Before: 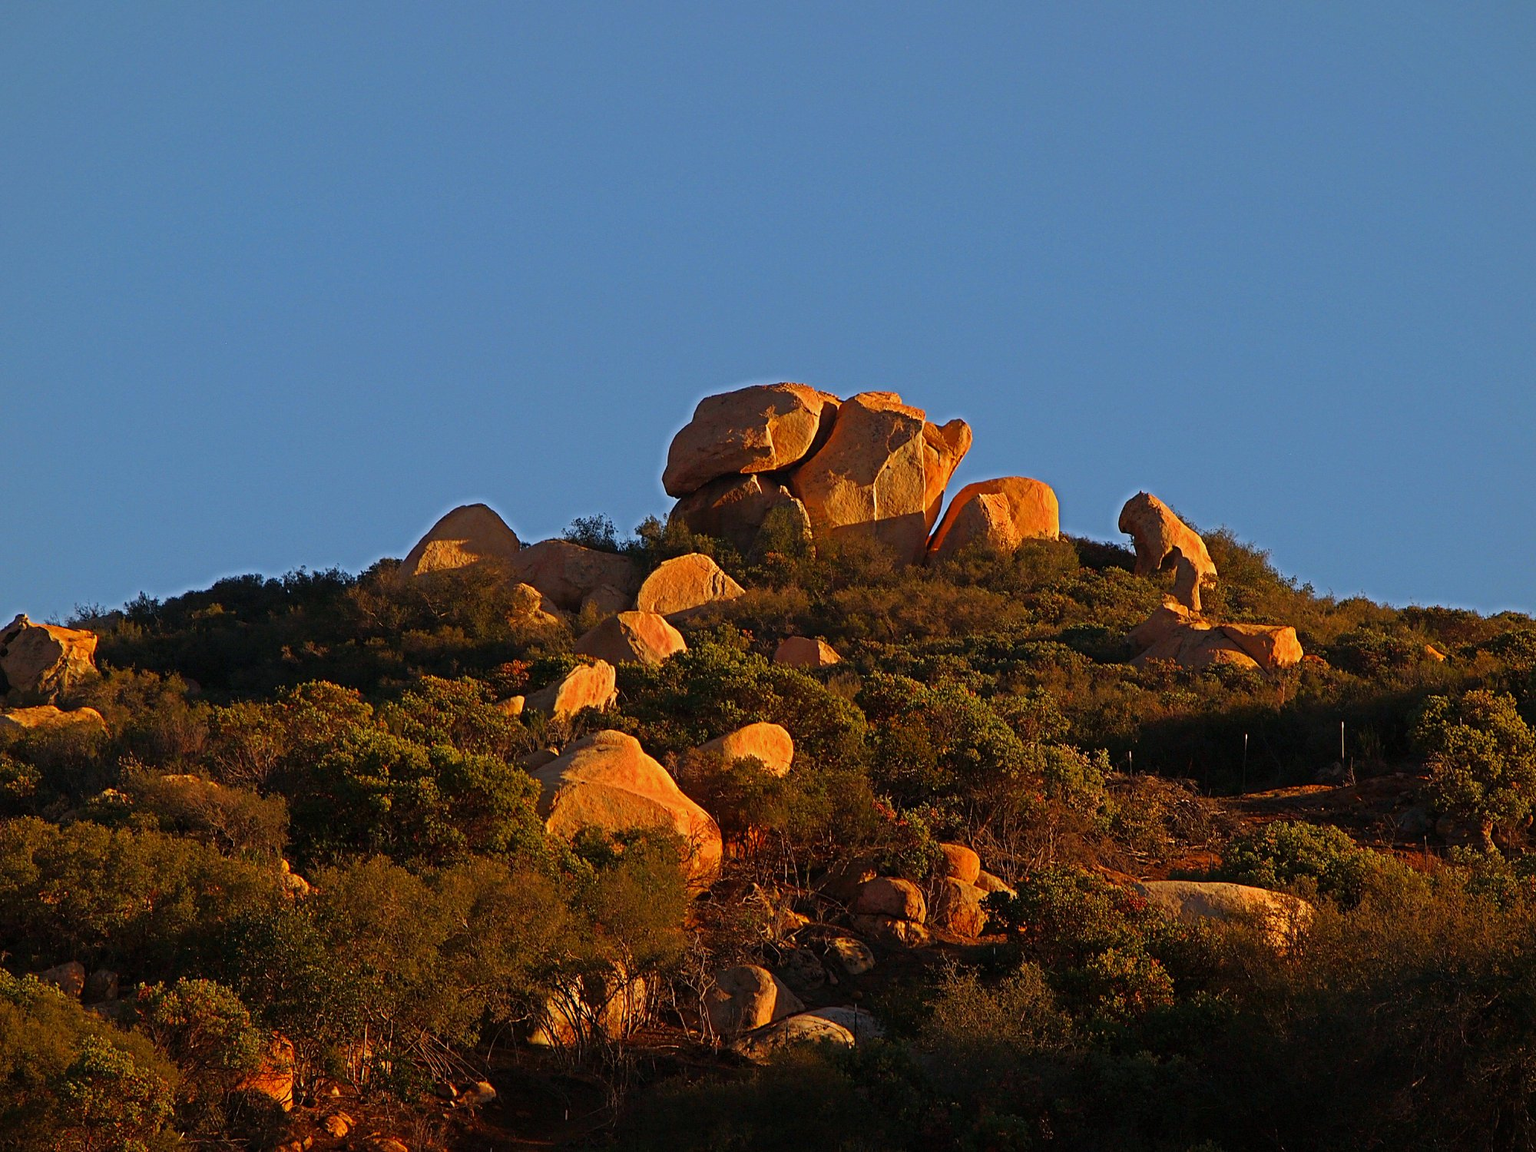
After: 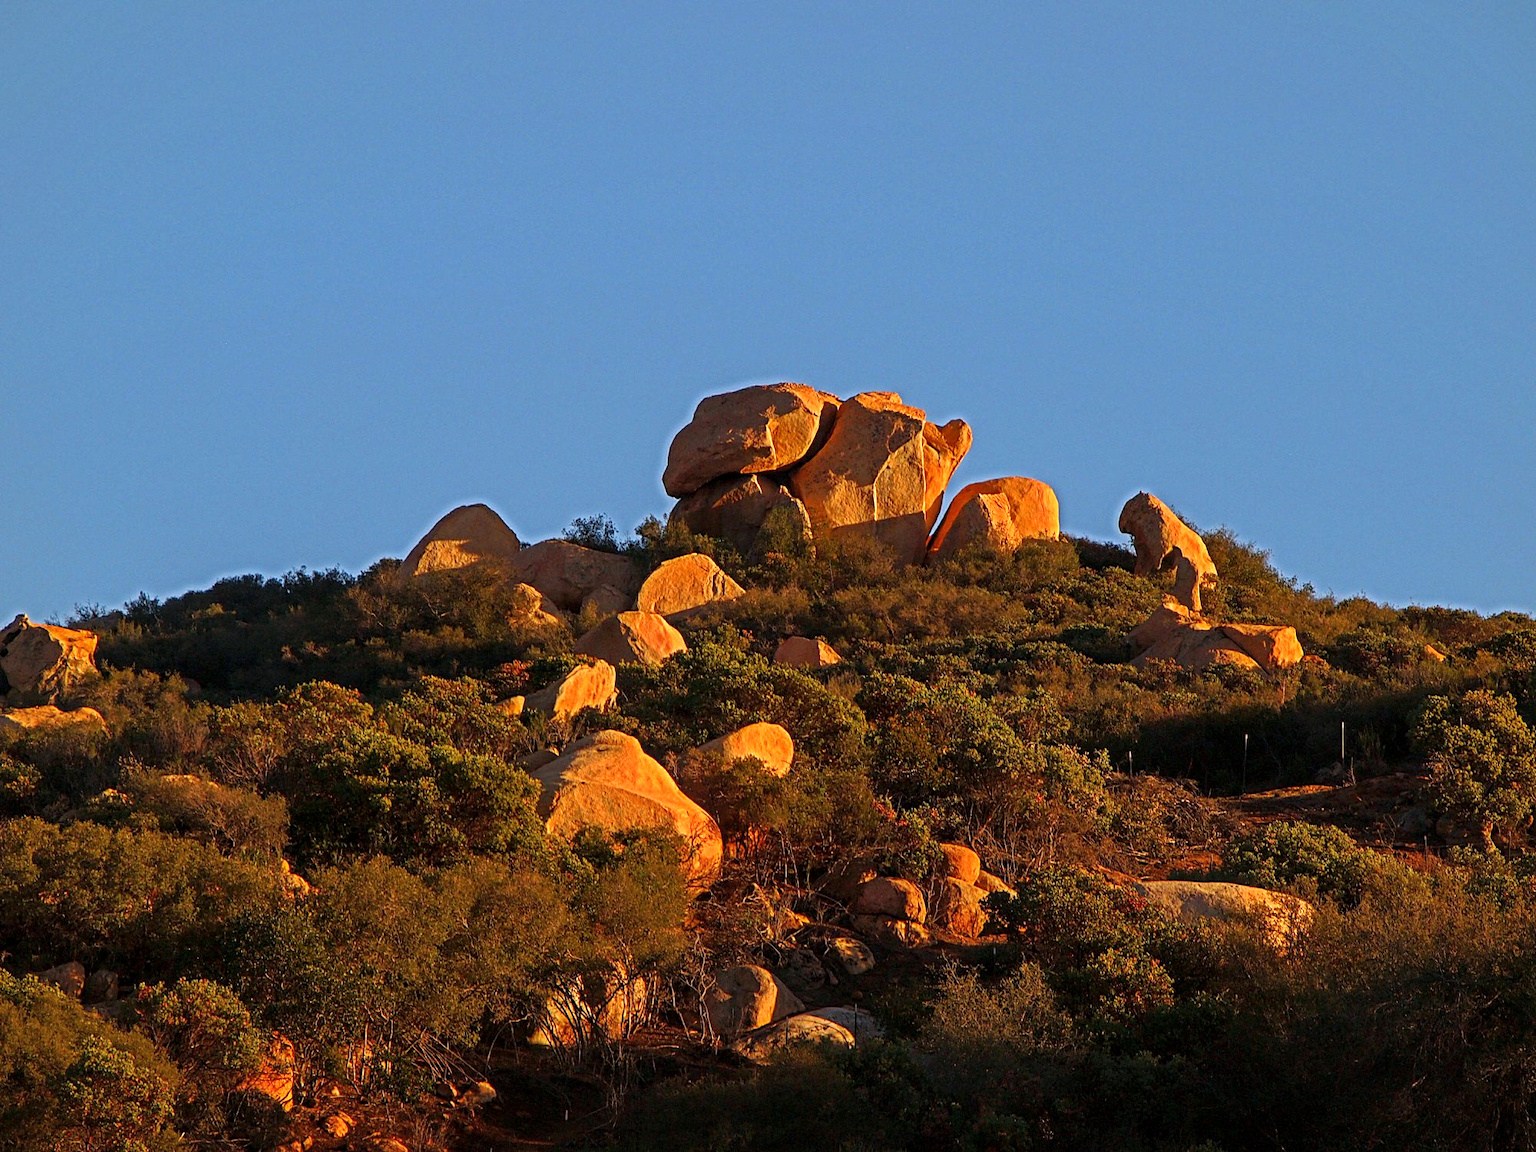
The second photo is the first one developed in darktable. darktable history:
exposure: exposure 0.4 EV, compensate highlight preservation false
local contrast: on, module defaults
